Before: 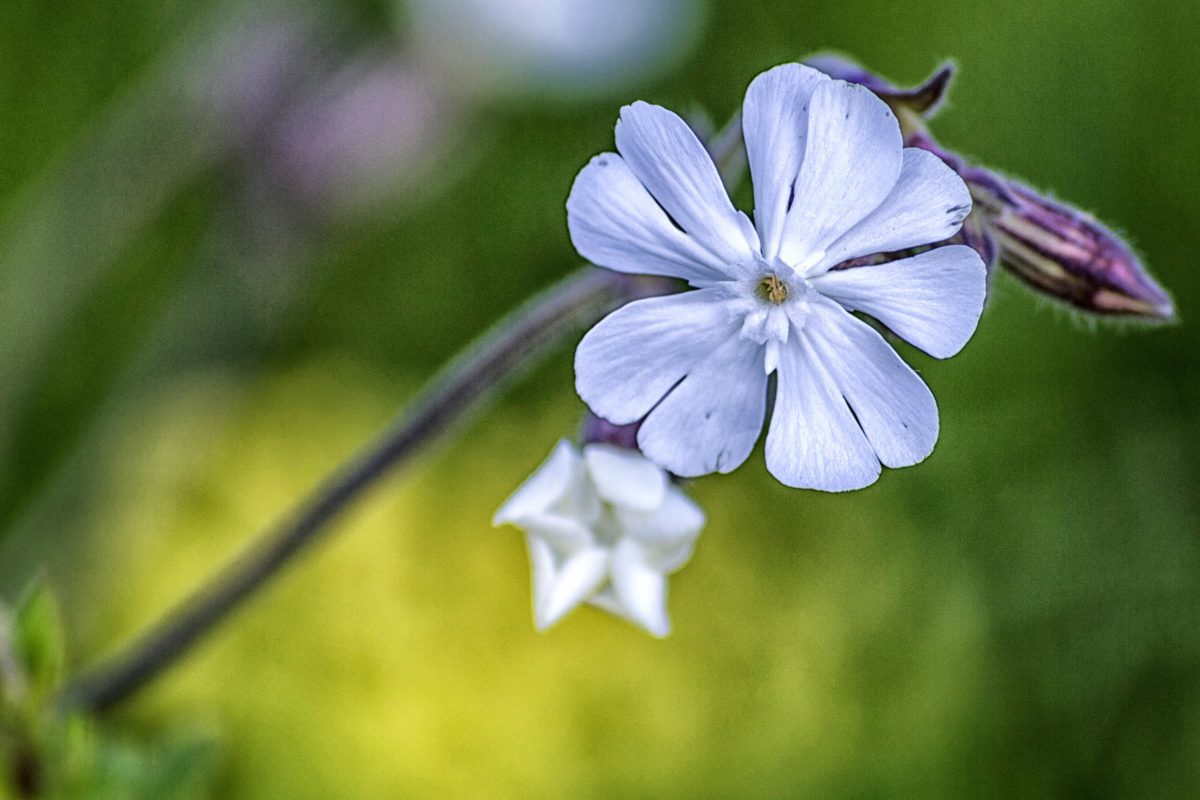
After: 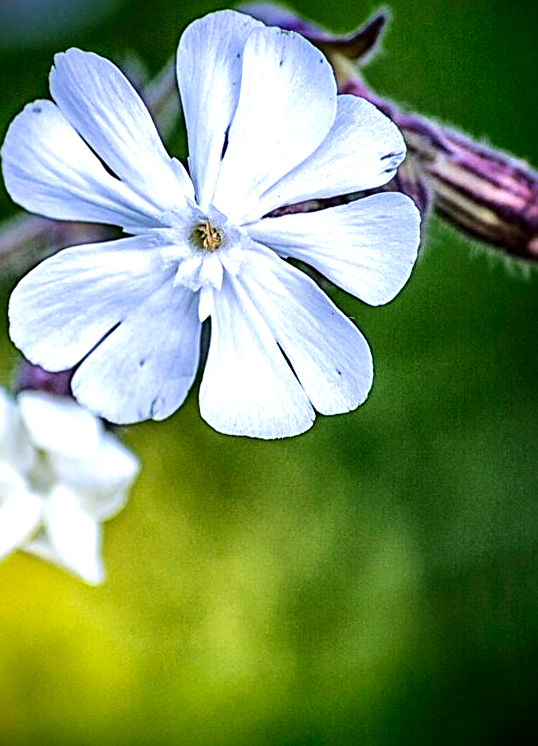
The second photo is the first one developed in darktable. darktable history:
crop: left 47.168%, top 6.667%, right 7.998%
vignetting: brightness -0.988, saturation 0.494
sharpen: on, module defaults
tone equalizer: -8 EV -0.716 EV, -7 EV -0.688 EV, -6 EV -0.632 EV, -5 EV -0.383 EV, -3 EV 0.4 EV, -2 EV 0.6 EV, -1 EV 0.697 EV, +0 EV 0.732 EV, edges refinement/feathering 500, mask exposure compensation -1.57 EV, preserve details no
